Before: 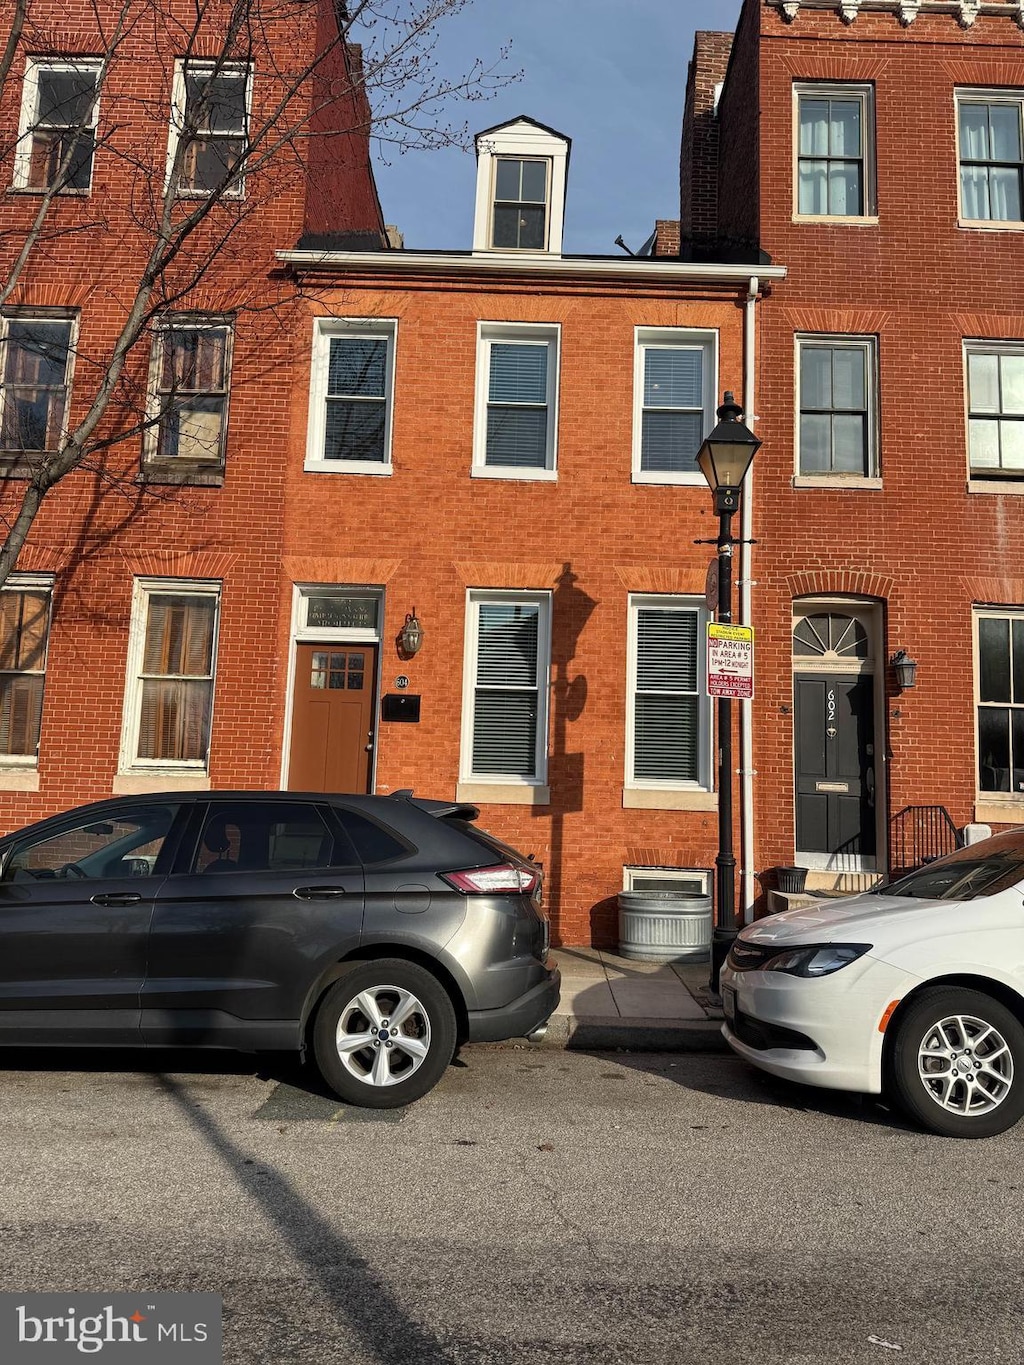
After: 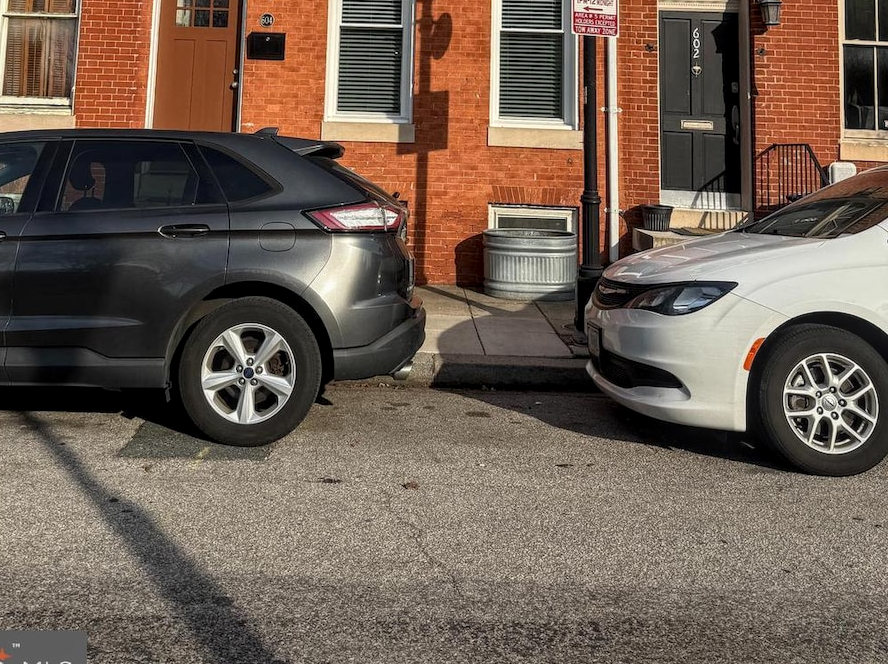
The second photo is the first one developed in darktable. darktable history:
crop and rotate: left 13.262%, top 48.536%, bottom 2.784%
local contrast: on, module defaults
